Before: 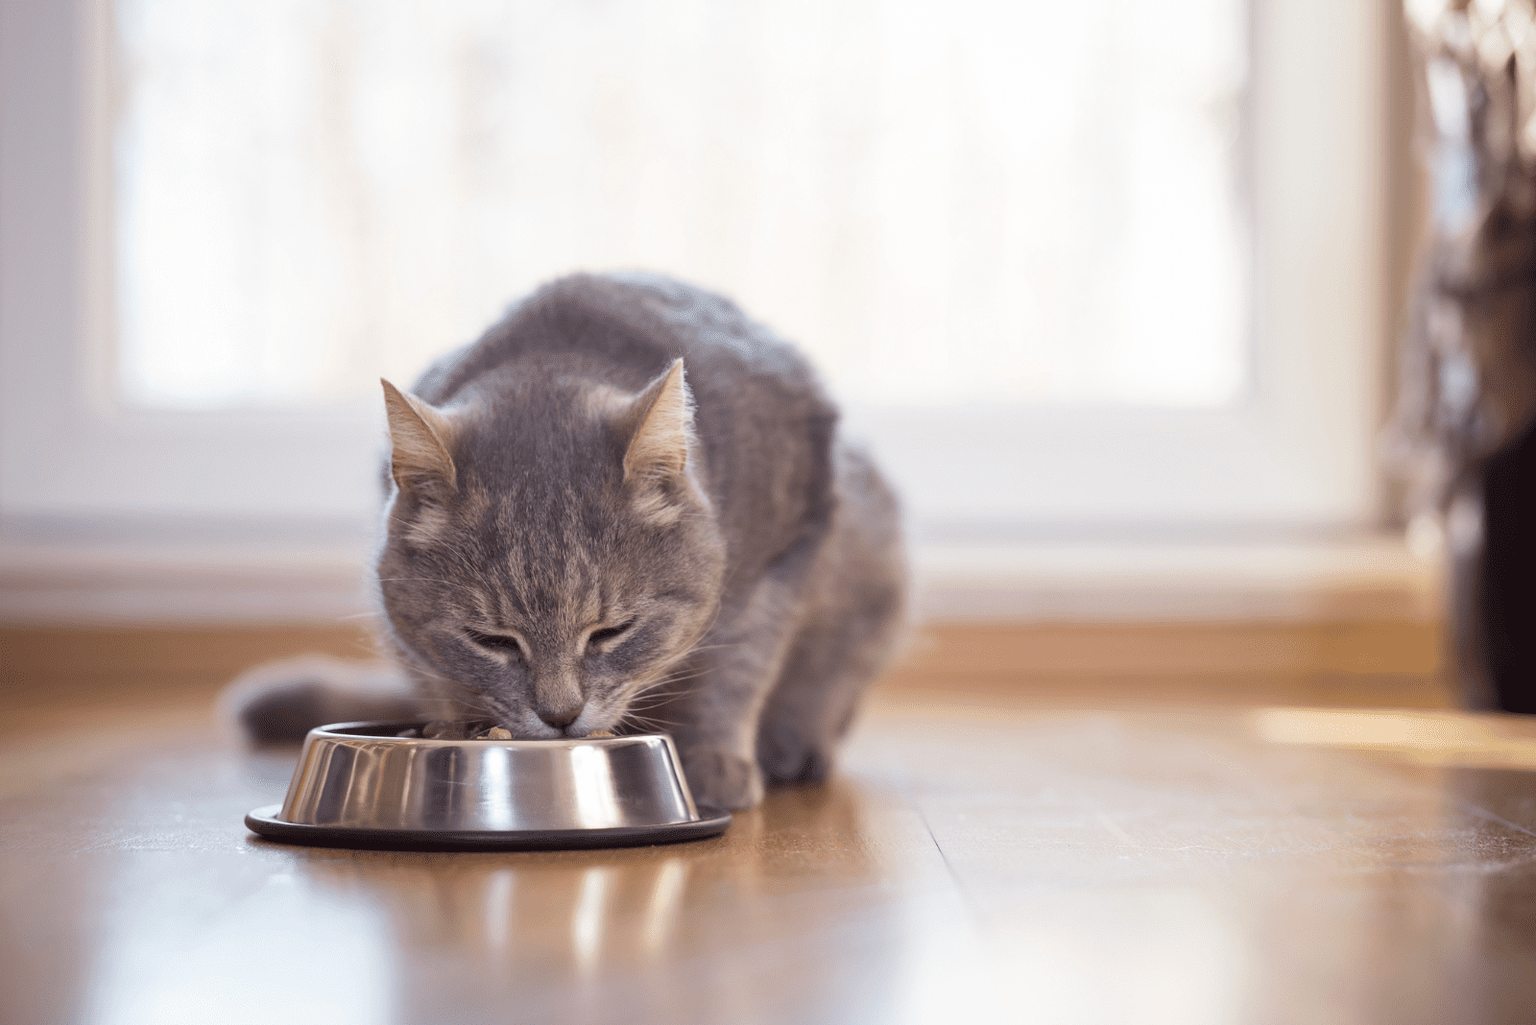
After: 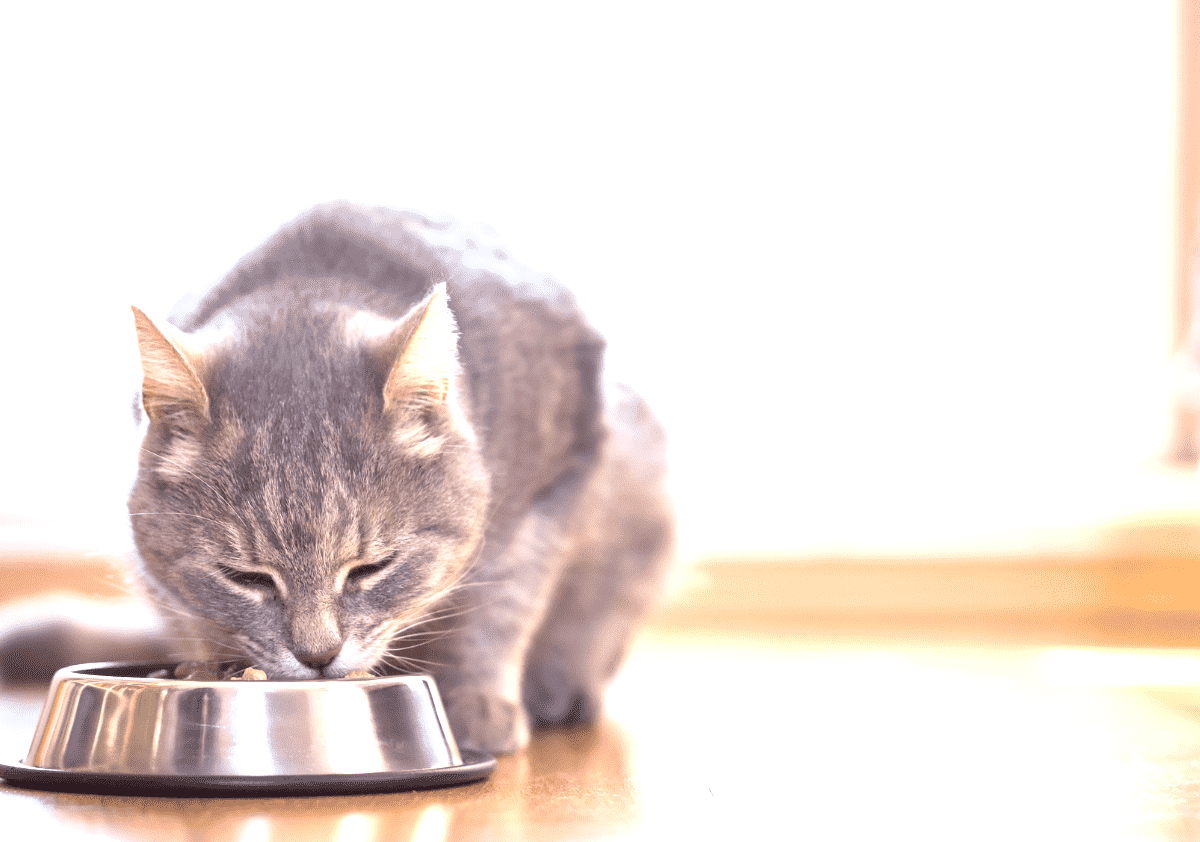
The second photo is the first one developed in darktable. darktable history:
exposure: black level correction 0, exposure 1.385 EV, compensate exposure bias true, compensate highlight preservation false
crop: left 16.642%, top 8.47%, right 8.168%, bottom 12.66%
